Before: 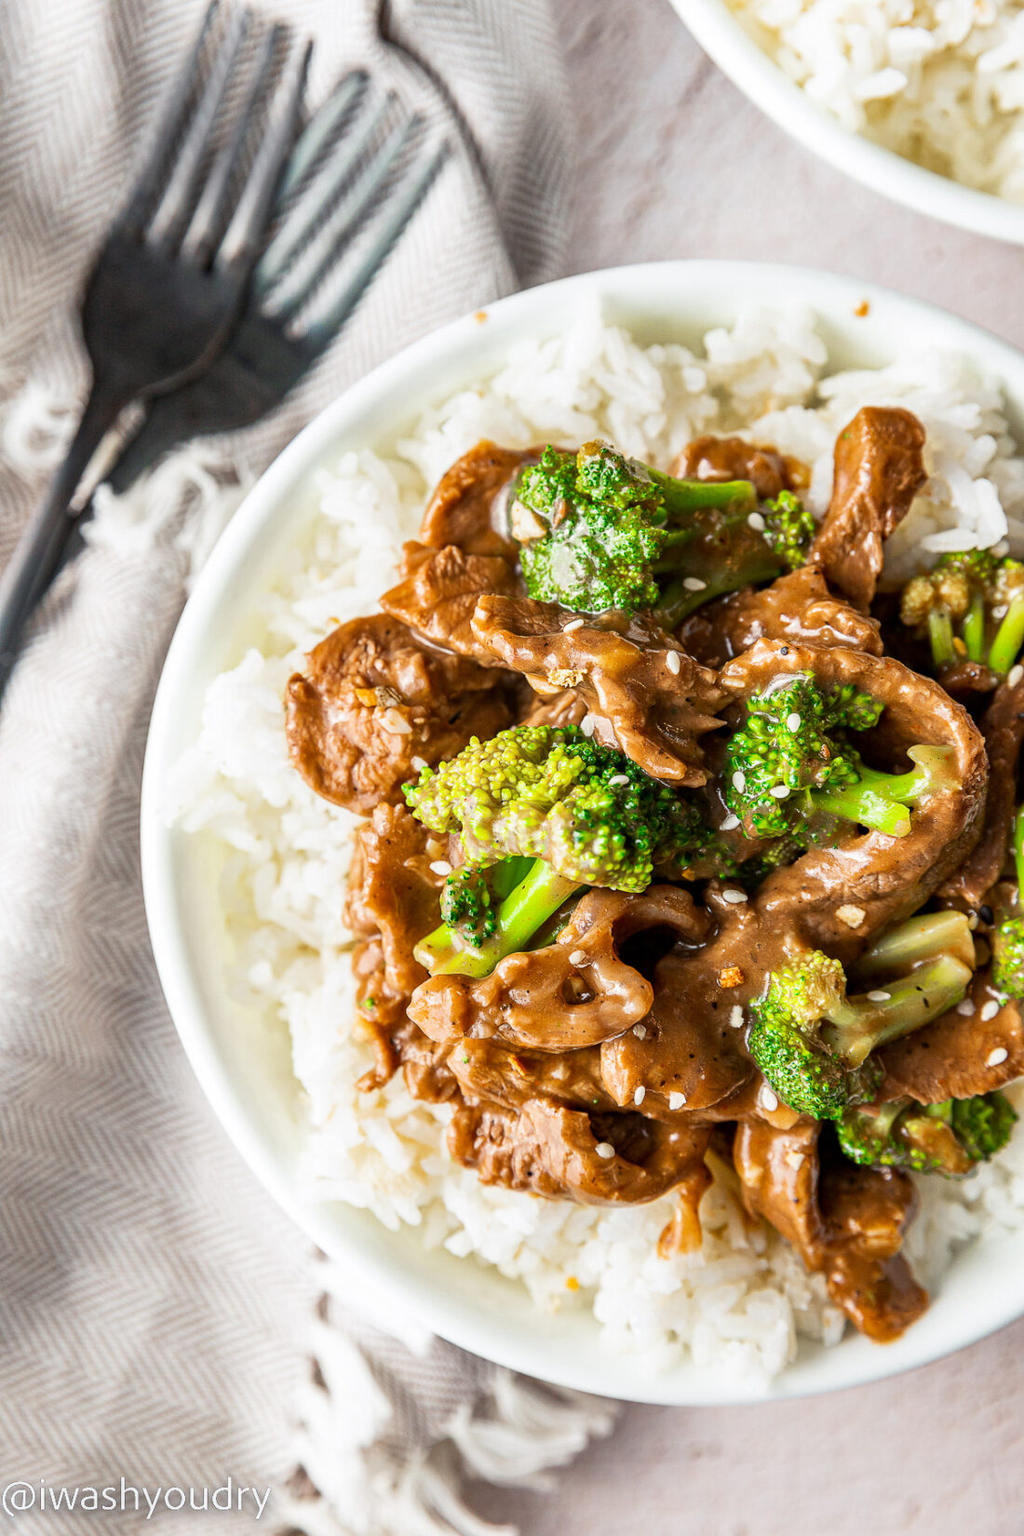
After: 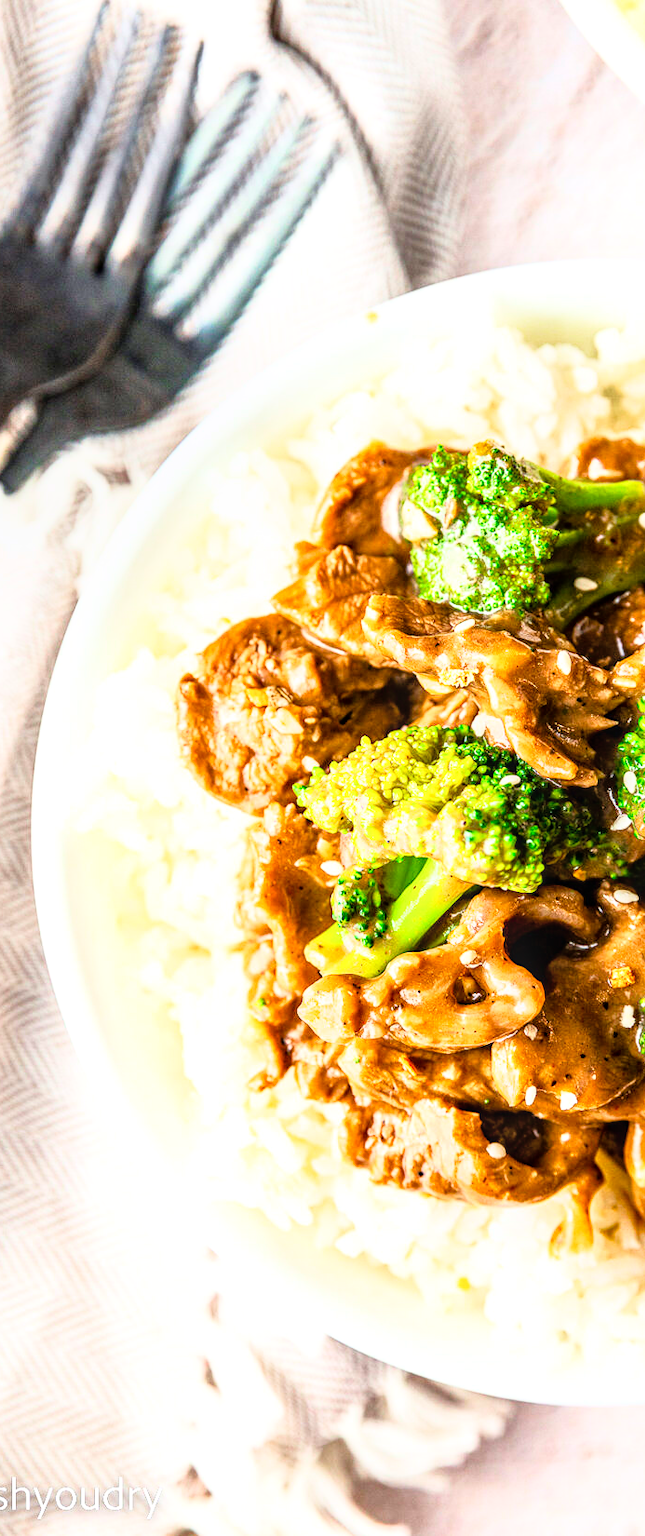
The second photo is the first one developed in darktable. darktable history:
local contrast: on, module defaults
crop: left 10.673%, right 26.308%
base curve: curves: ch0 [(0, 0) (0.012, 0.01) (0.073, 0.168) (0.31, 0.711) (0.645, 0.957) (1, 1)]
color balance rgb: perceptual saturation grading › global saturation 15.729%, perceptual saturation grading › highlights -19.012%, perceptual saturation grading › shadows 19.604%
velvia: on, module defaults
